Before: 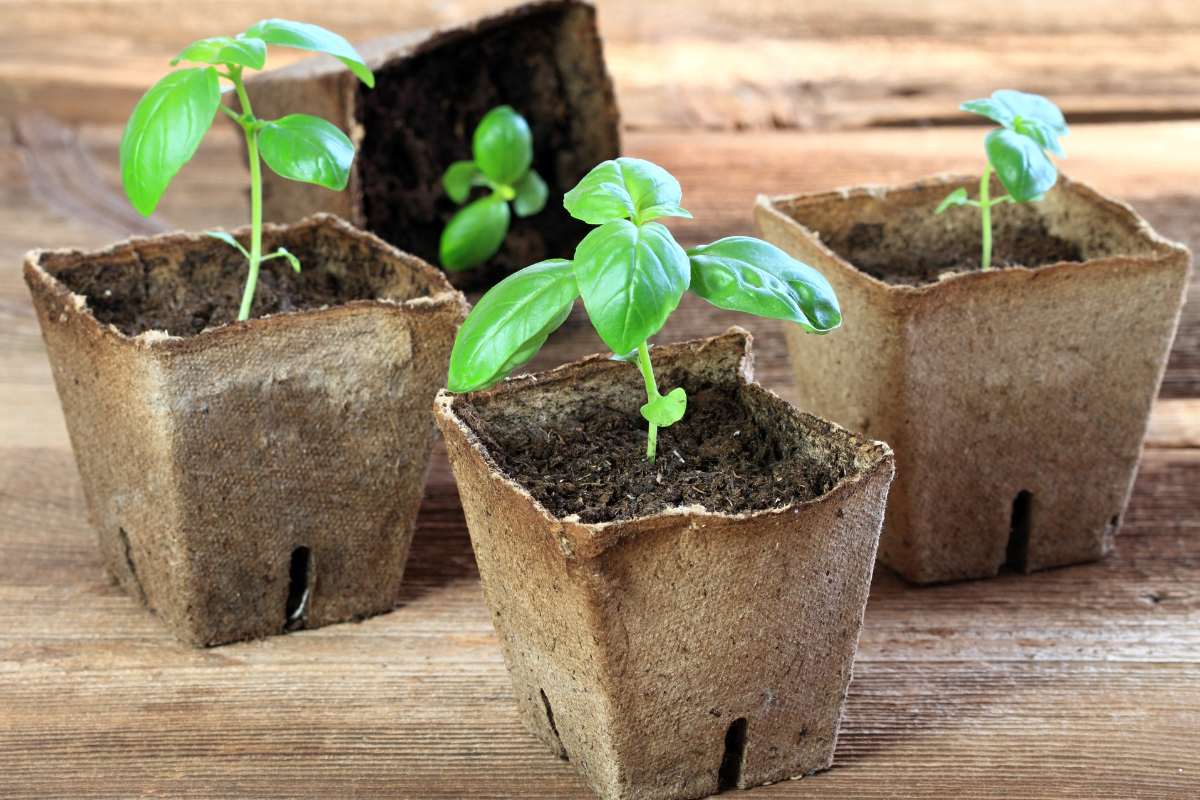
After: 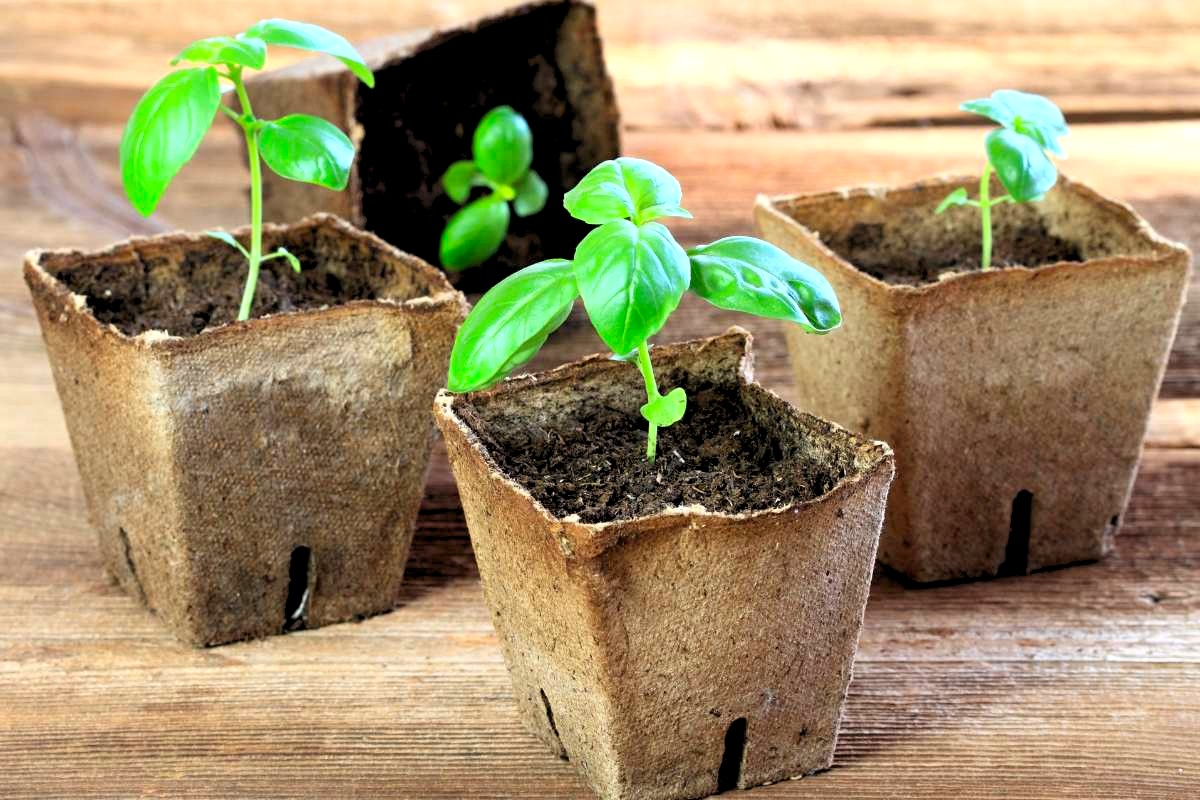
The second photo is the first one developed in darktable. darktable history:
rgb levels: levels [[0.01, 0.419, 0.839], [0, 0.5, 1], [0, 0.5, 1]]
contrast brightness saturation: contrast 0.09, saturation 0.28
